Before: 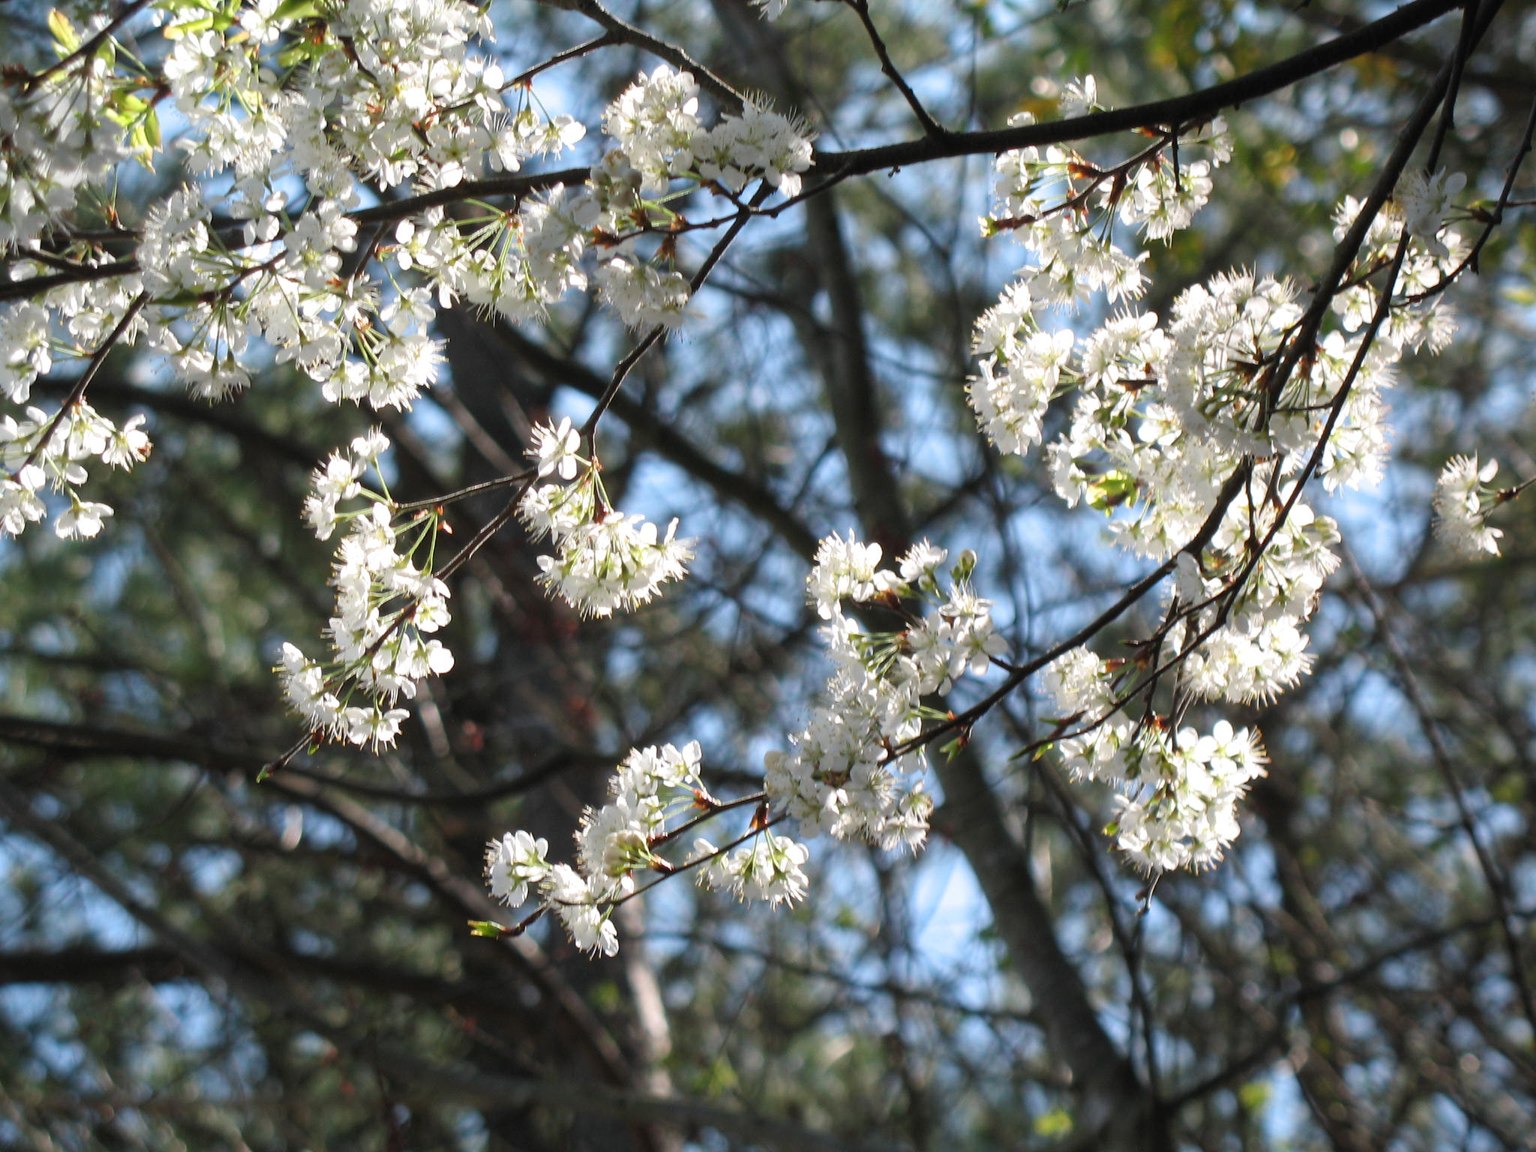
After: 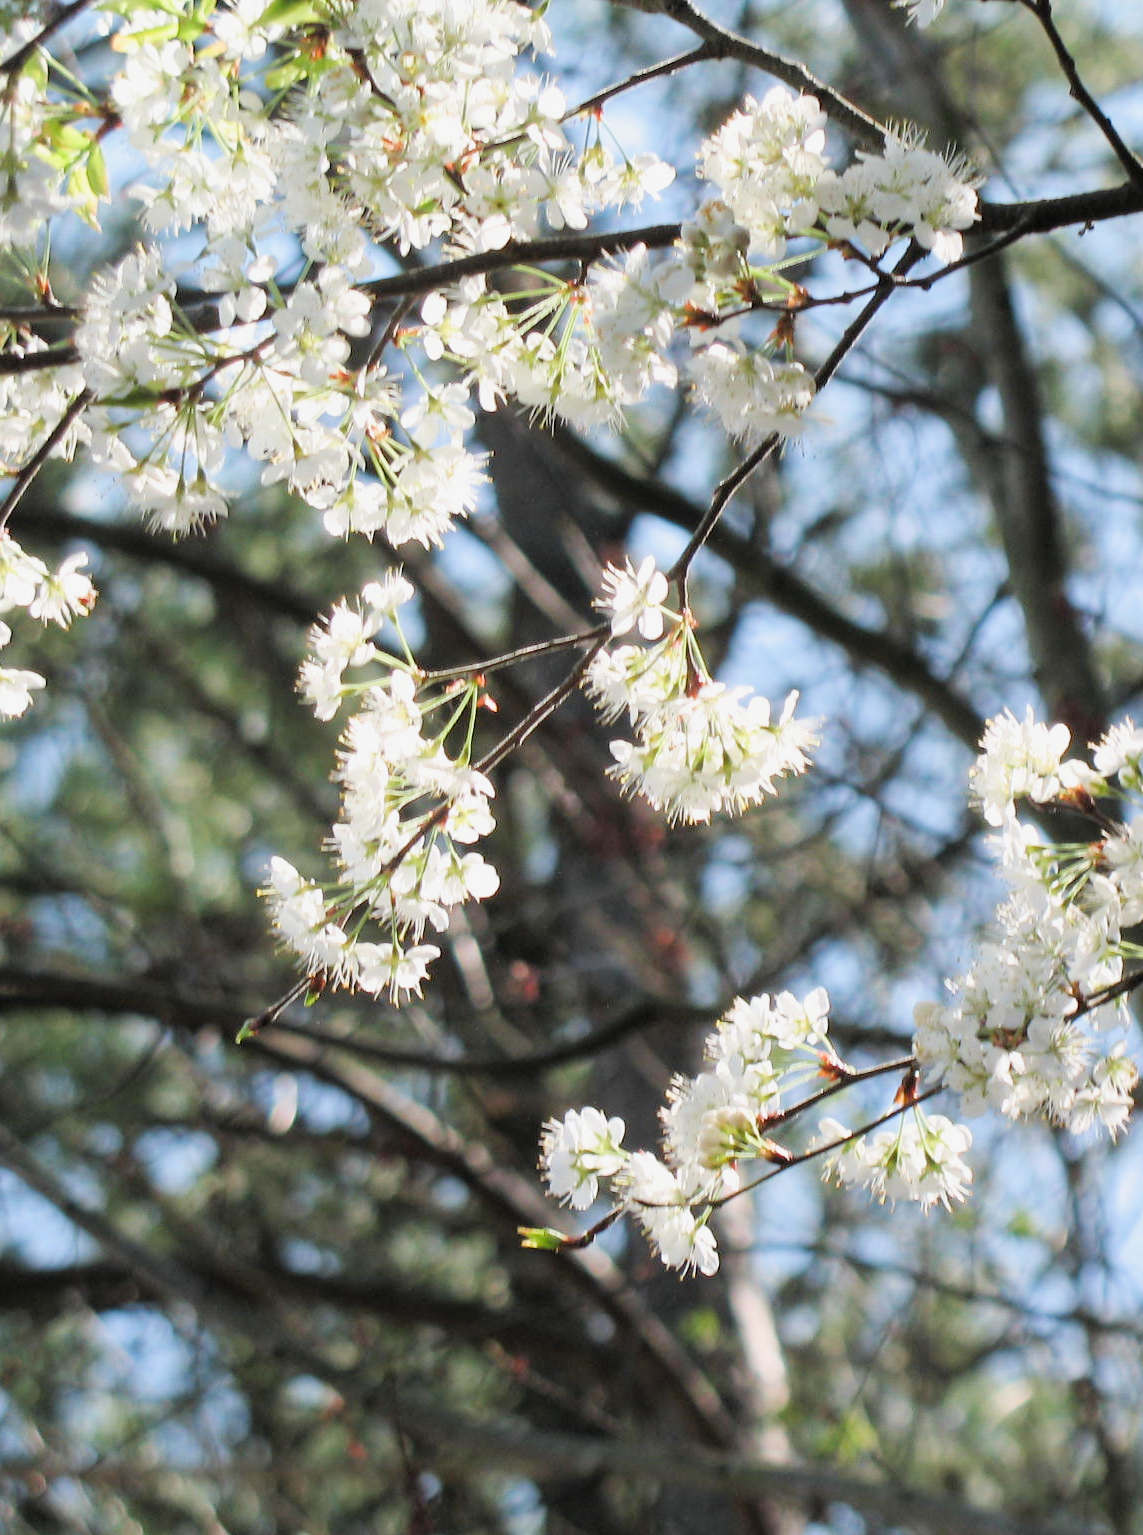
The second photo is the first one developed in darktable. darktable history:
crop: left 5.182%, right 38.976%
tone equalizer: edges refinement/feathering 500, mask exposure compensation -1.57 EV, preserve details no
exposure: black level correction 0, exposure 1.2 EV, compensate exposure bias true, compensate highlight preservation false
filmic rgb: black relative exposure -7.65 EV, white relative exposure 4.56 EV, hardness 3.61
